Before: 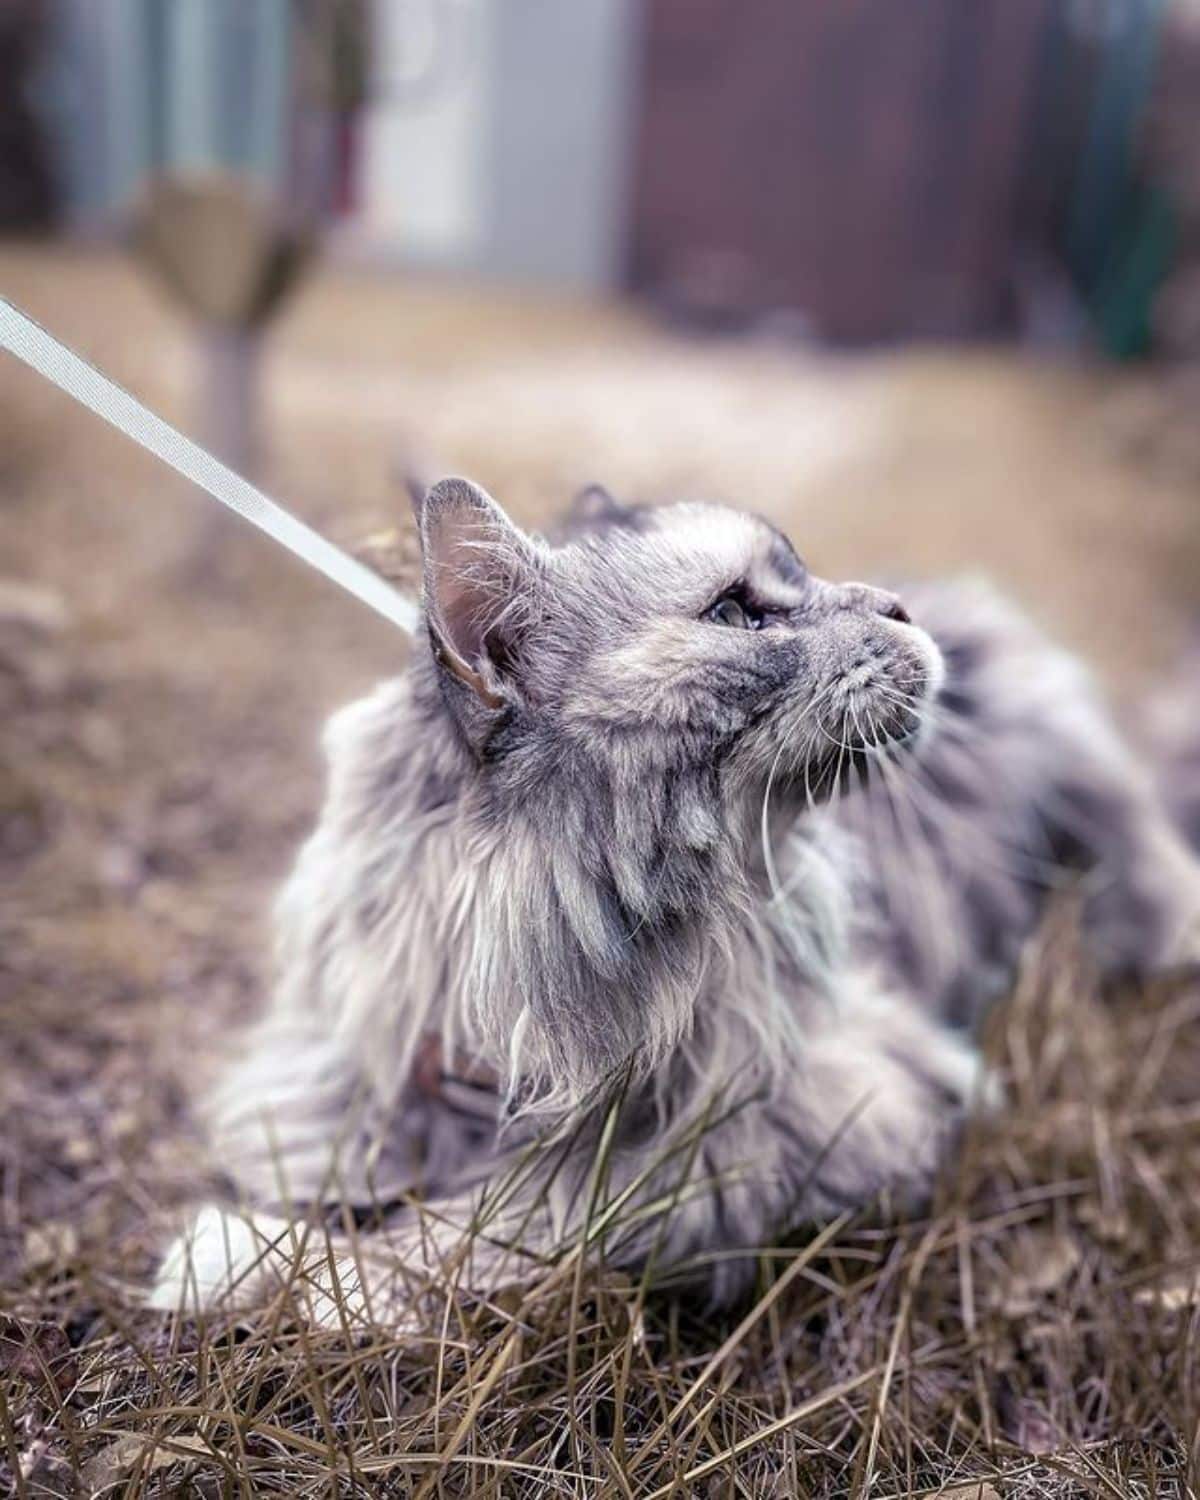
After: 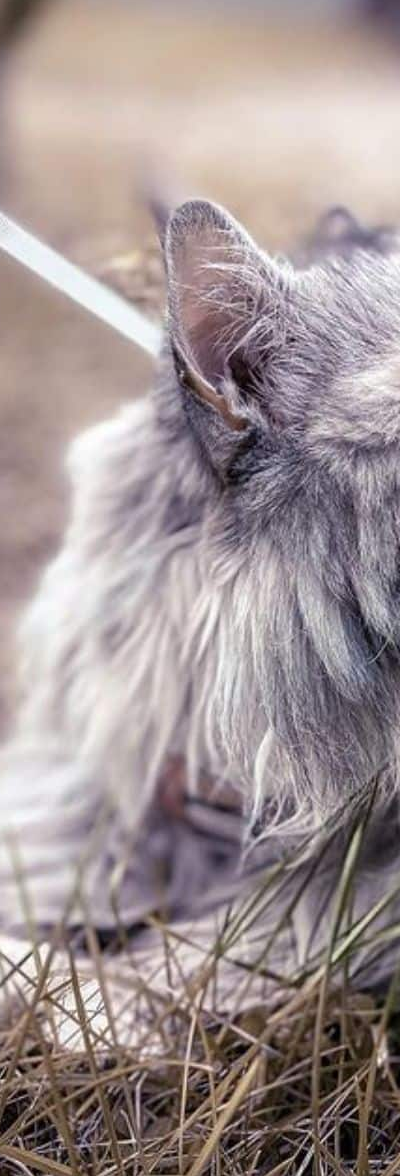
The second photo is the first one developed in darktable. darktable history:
crop and rotate: left 21.404%, top 18.553%, right 45.238%, bottom 3%
